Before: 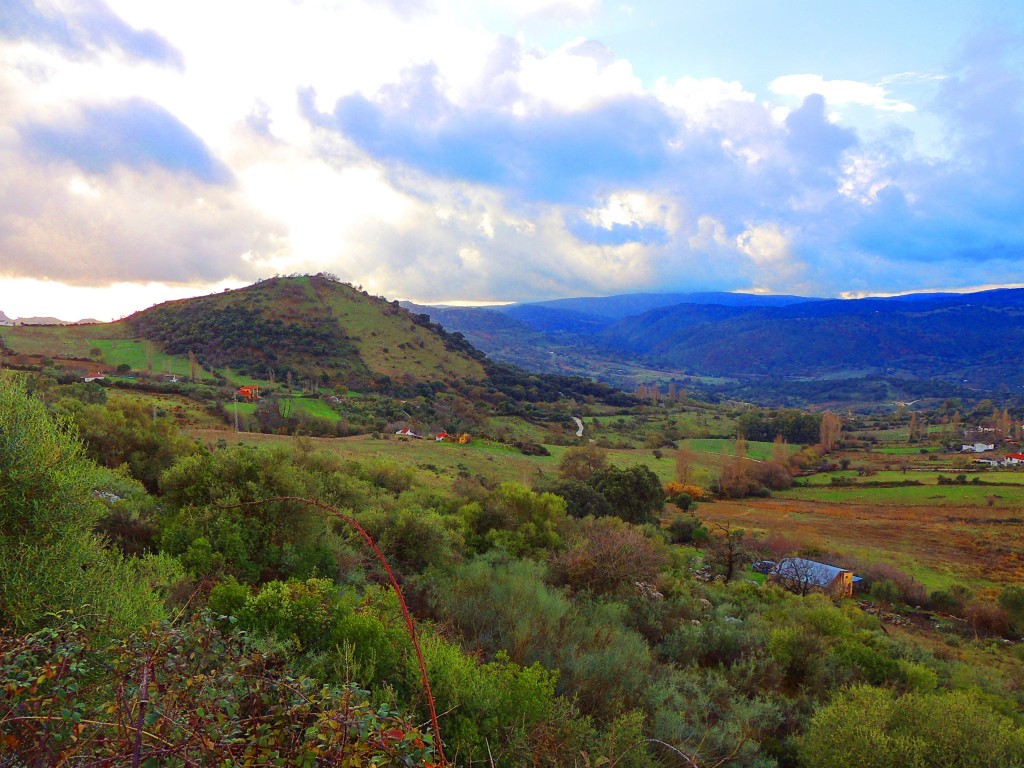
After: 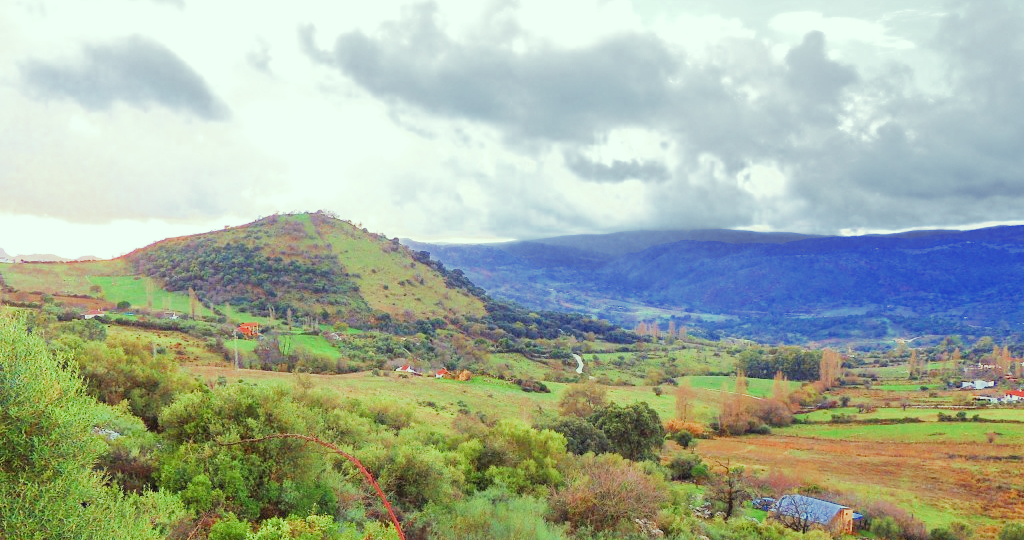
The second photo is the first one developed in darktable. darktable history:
filmic rgb: black relative exposure -6.93 EV, white relative exposure 5.64 EV, threshold 3.01 EV, hardness 2.86, add noise in highlights 0.001, preserve chrominance max RGB, color science v3 (2019), use custom middle-gray values true, contrast in highlights soft, enable highlight reconstruction true
exposure: exposure 1.996 EV, compensate exposure bias true, compensate highlight preservation false
crop and rotate: top 8.272%, bottom 21.414%
color correction: highlights a* -7.78, highlights b* 3.68
